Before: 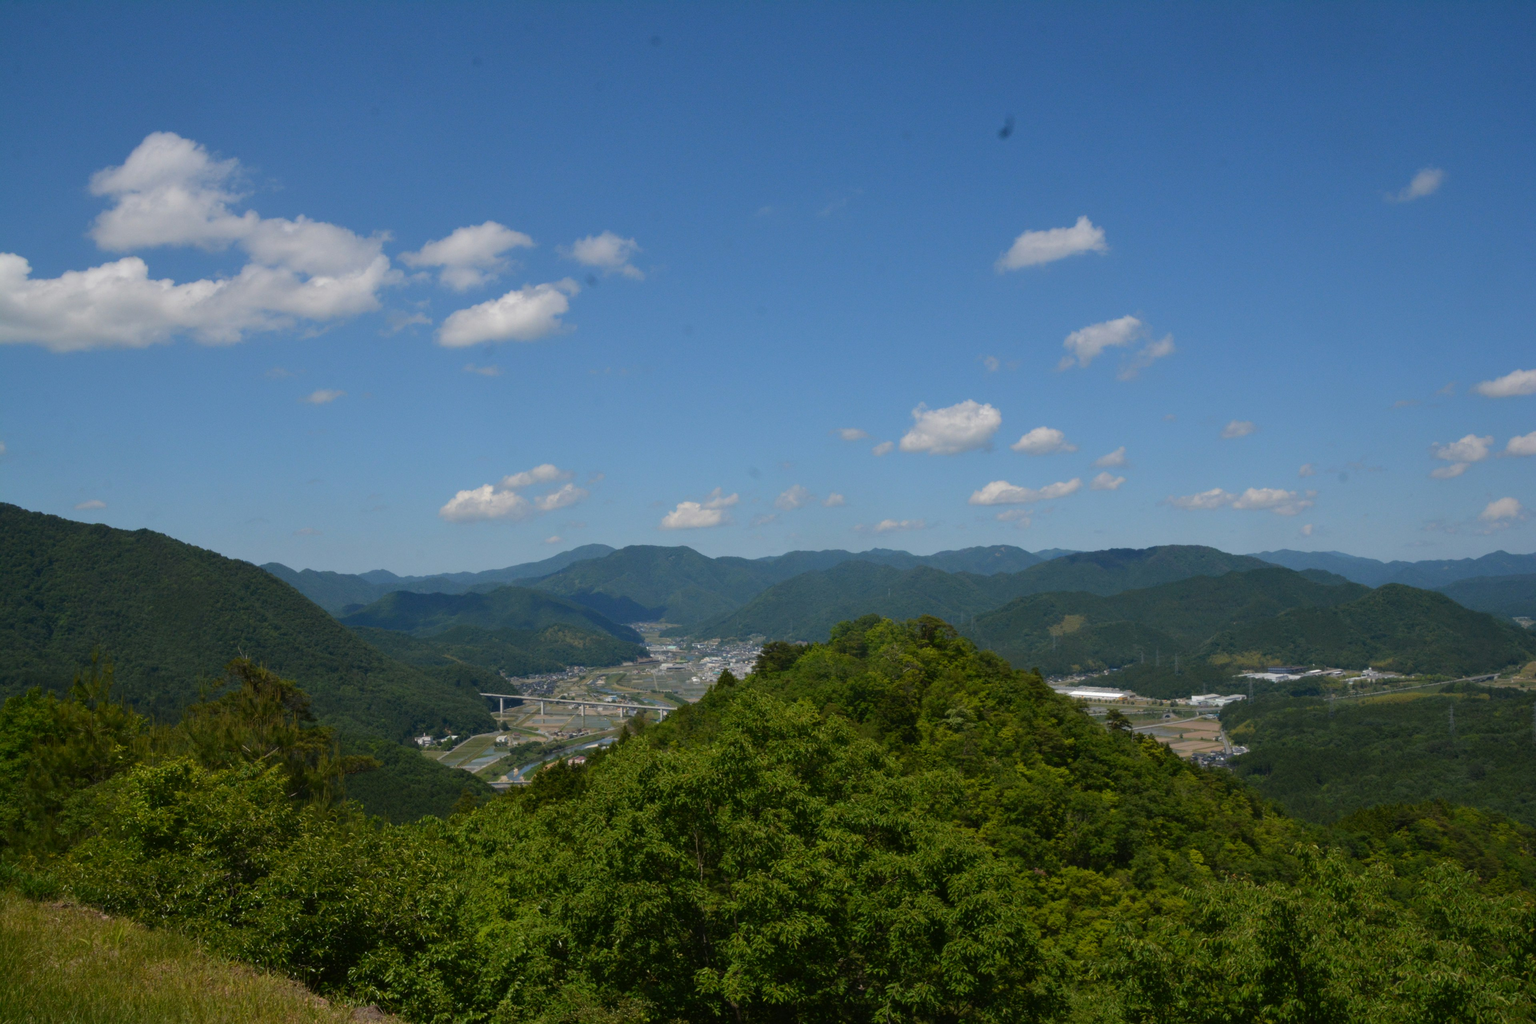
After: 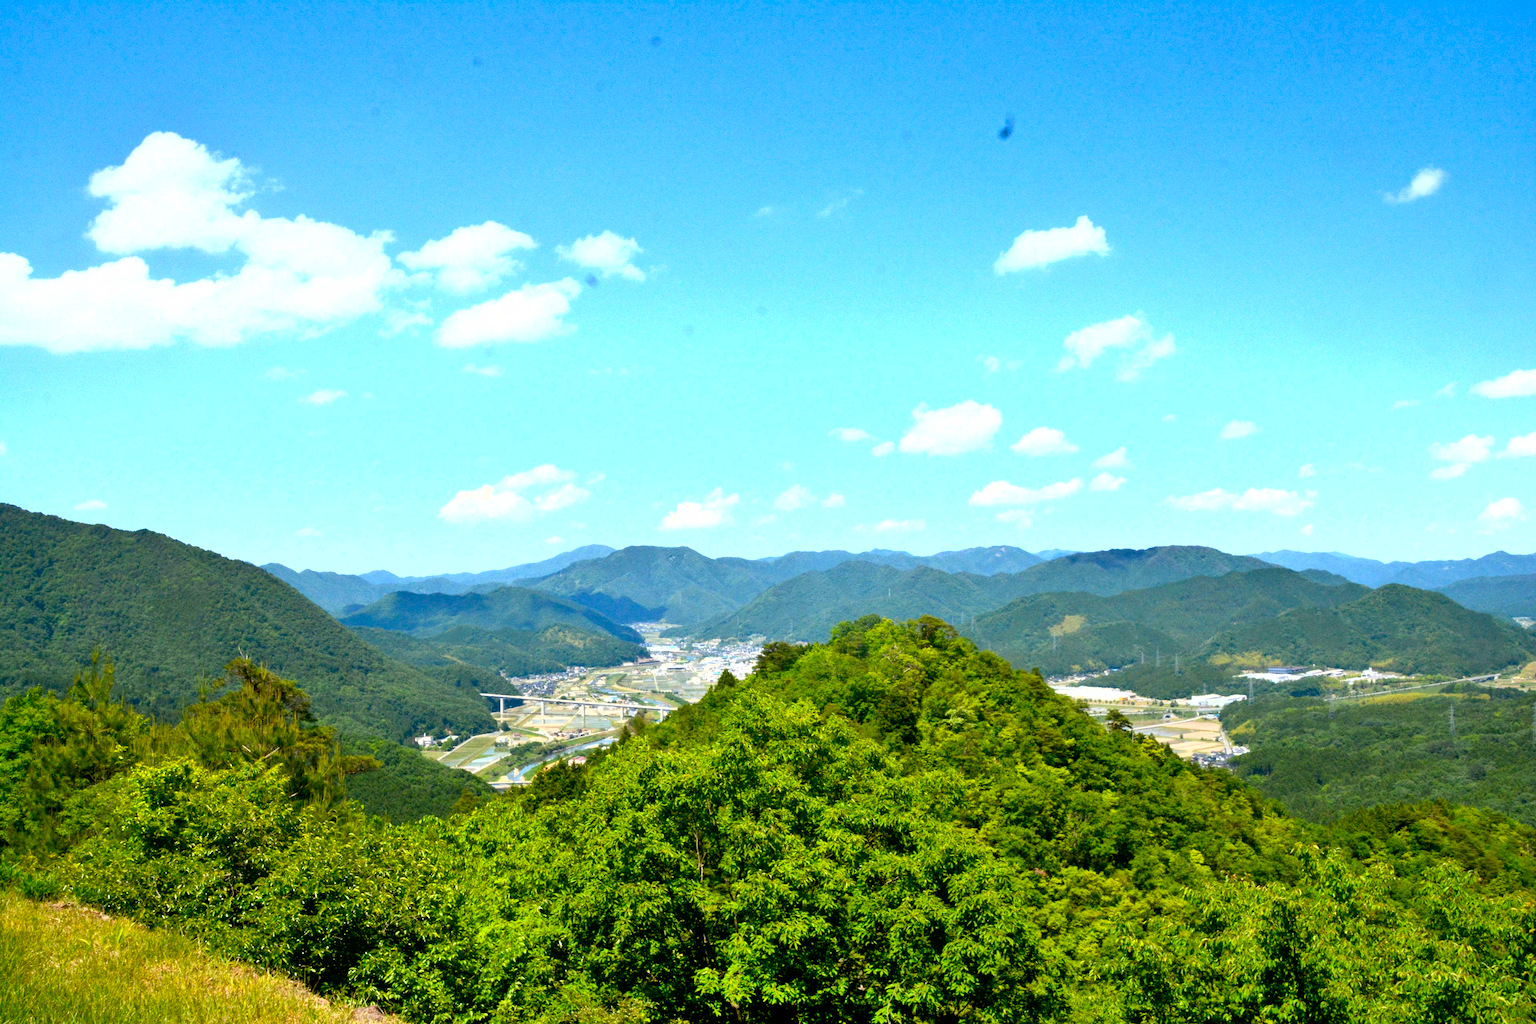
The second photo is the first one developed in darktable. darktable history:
shadows and highlights: highlights color adjustment 0%, low approximation 0.01, soften with gaussian
exposure: black level correction 0.005, exposure 2.084 EV, compensate highlight preservation false
contrast brightness saturation: contrast 0.08, saturation 0.2
